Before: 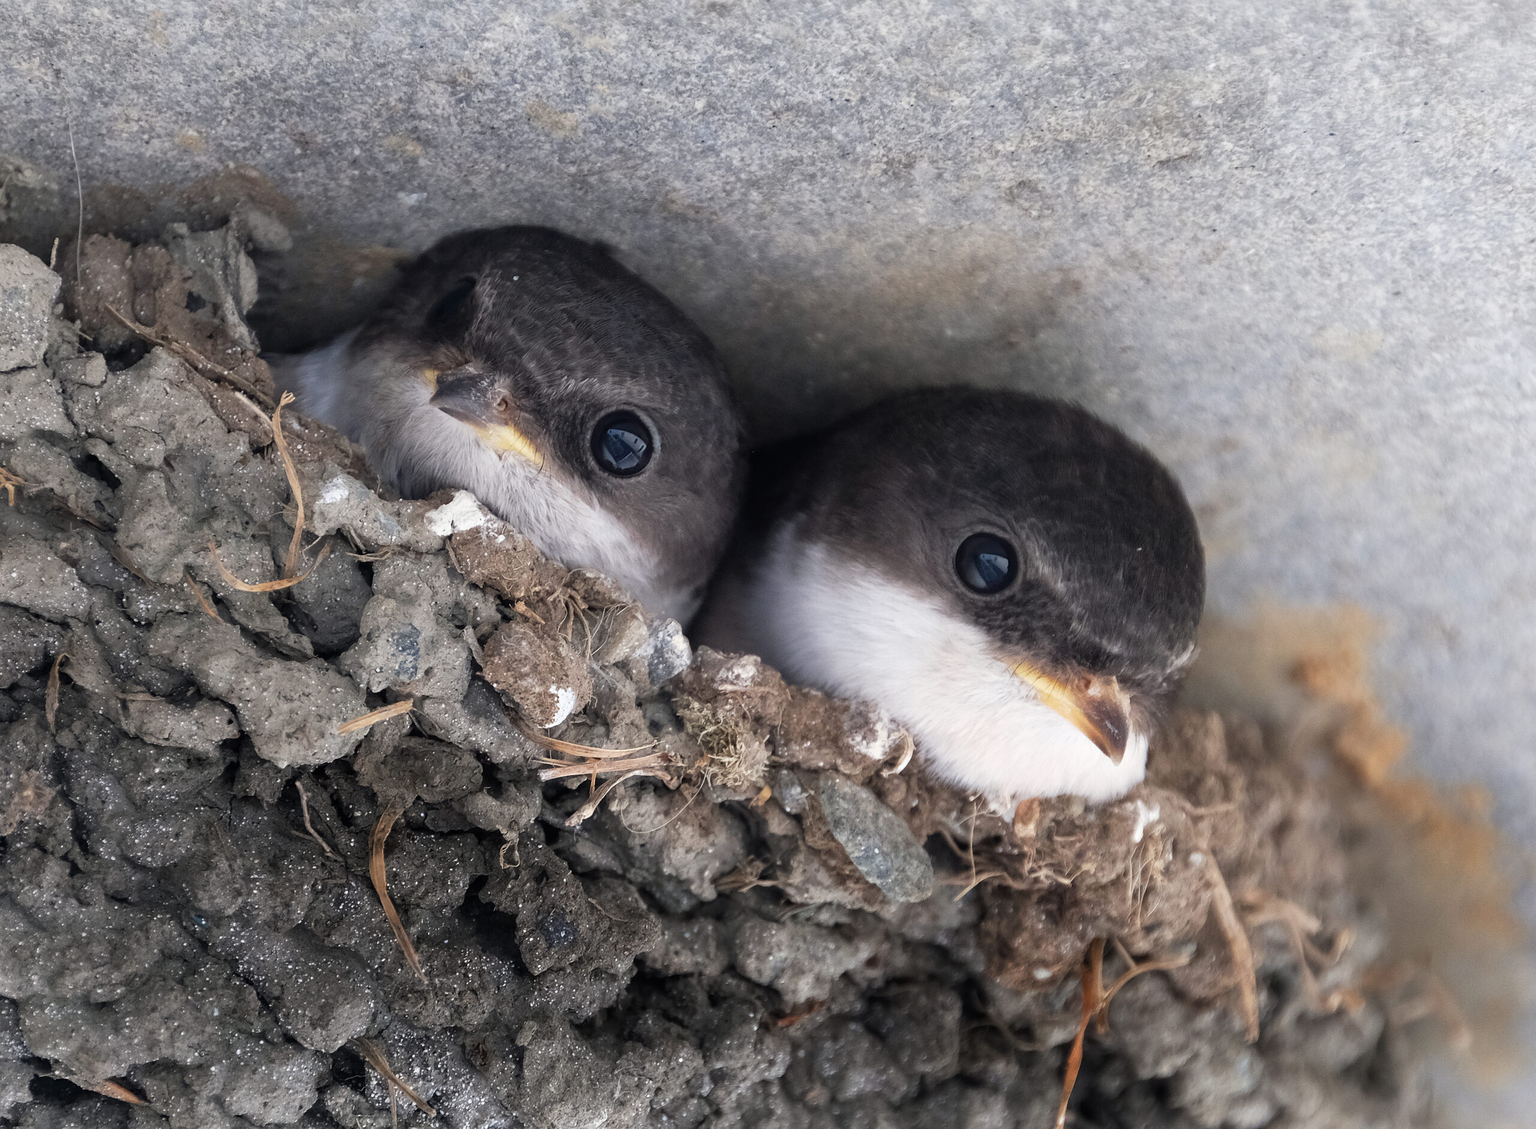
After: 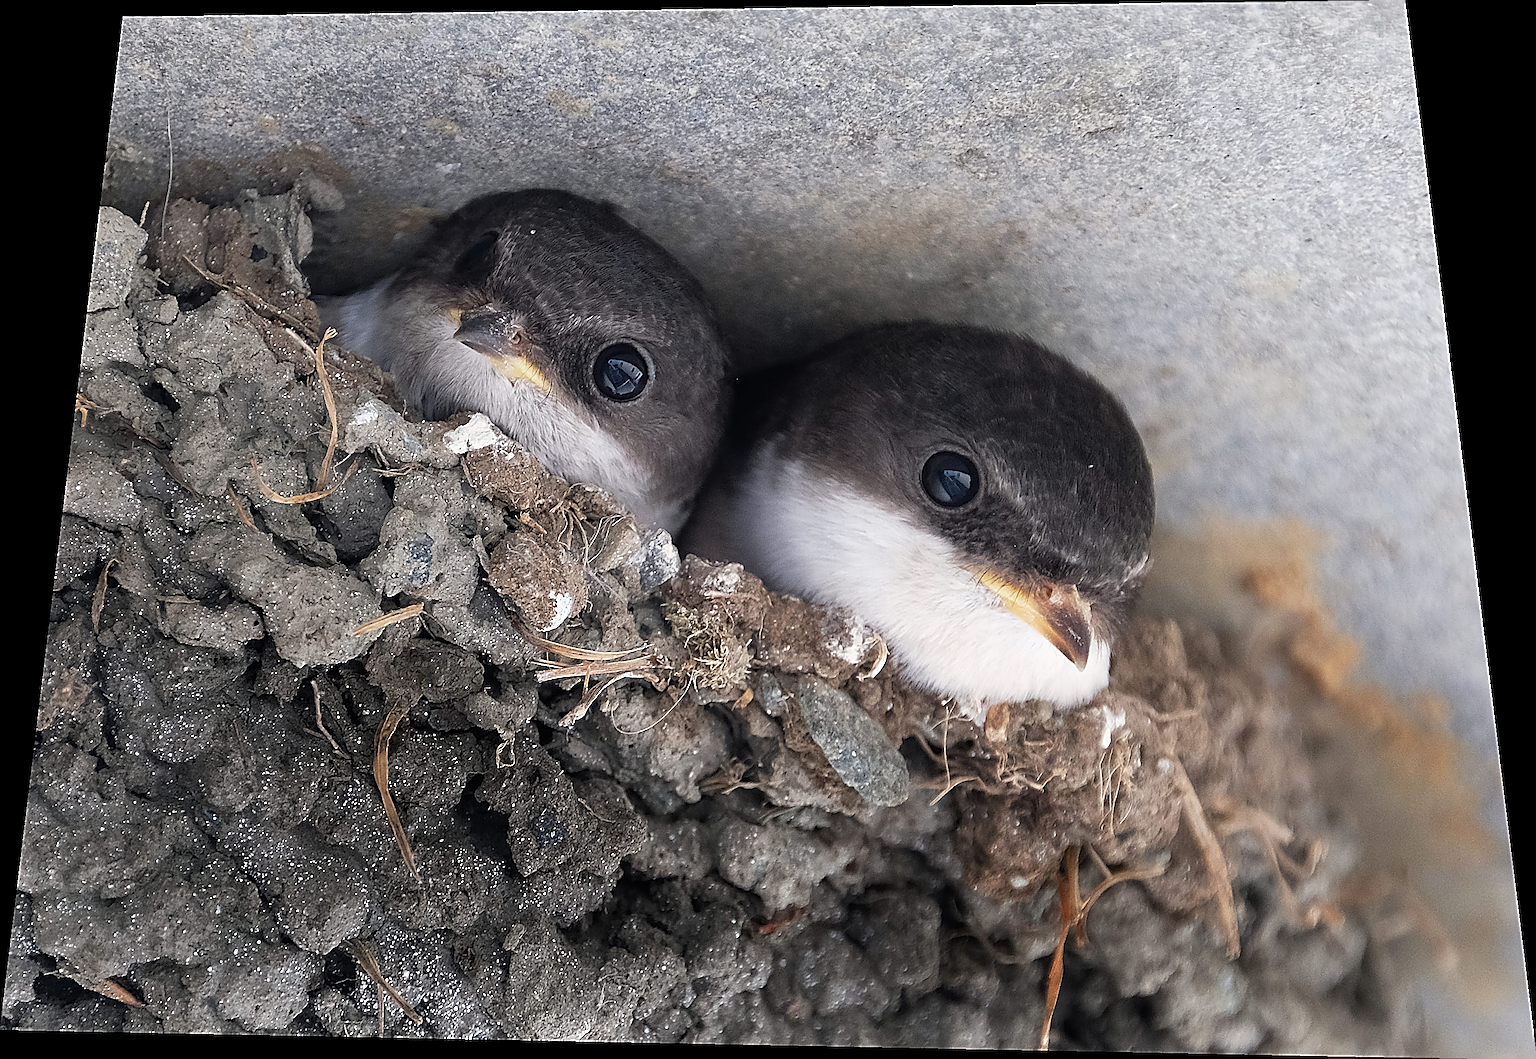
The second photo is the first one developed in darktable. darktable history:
rotate and perspective: rotation 0.128°, lens shift (vertical) -0.181, lens shift (horizontal) -0.044, shear 0.001, automatic cropping off
sharpen: amount 2
